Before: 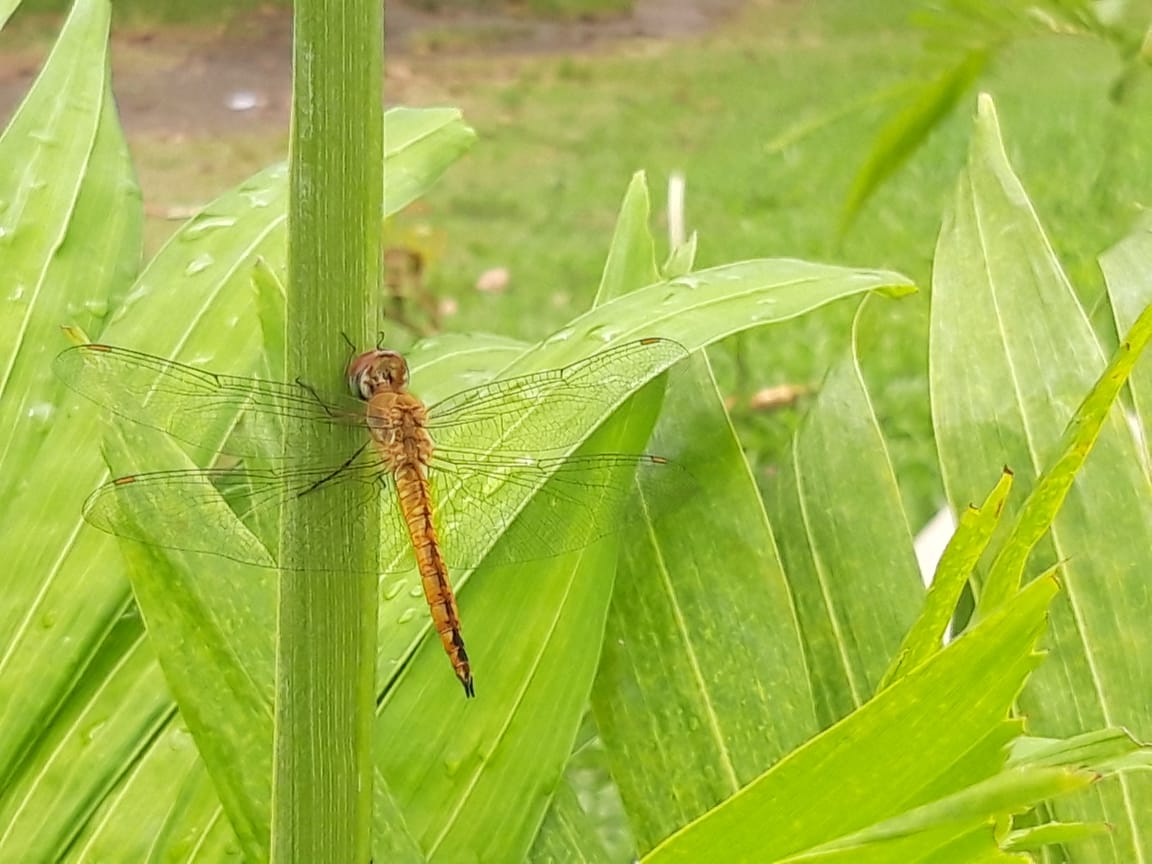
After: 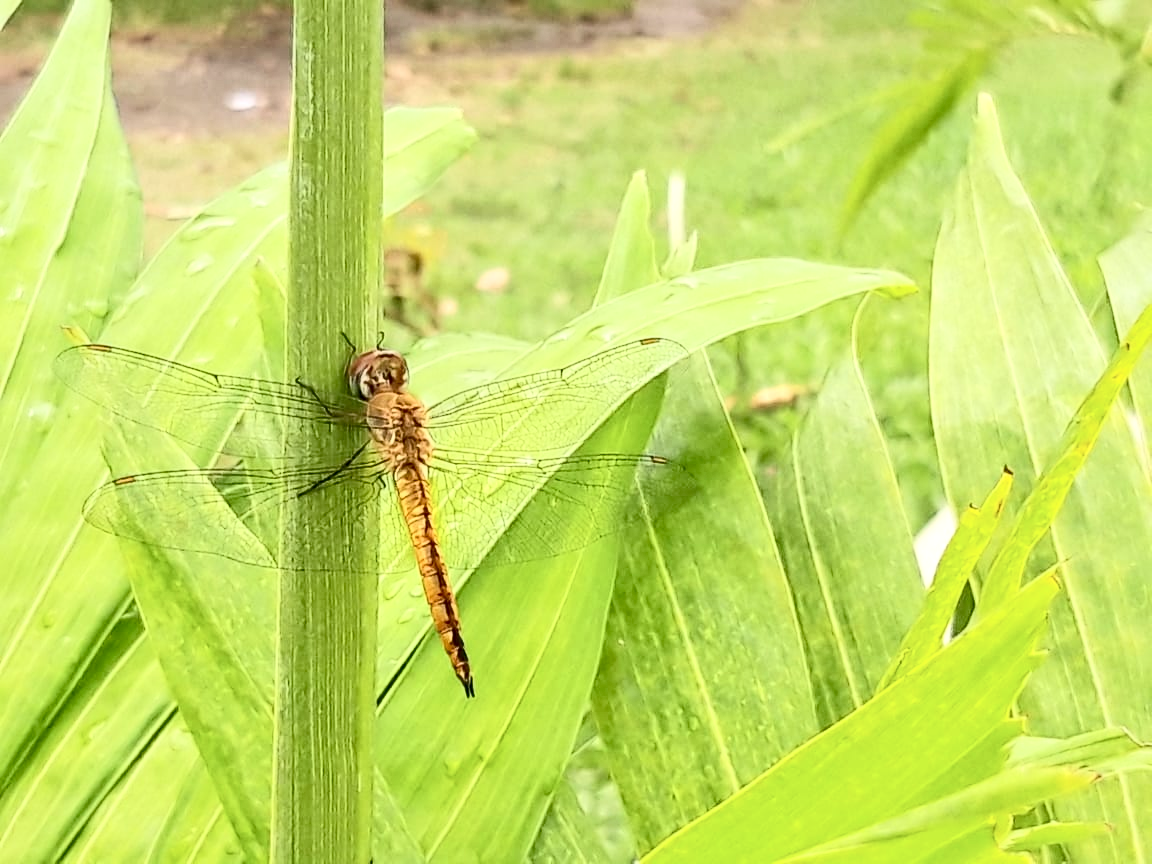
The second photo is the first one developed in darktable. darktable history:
exposure: black level correction 0.009, compensate highlight preservation false
contrast brightness saturation: contrast 0.39, brightness 0.1
local contrast: mode bilateral grid, contrast 20, coarseness 50, detail 120%, midtone range 0.2
